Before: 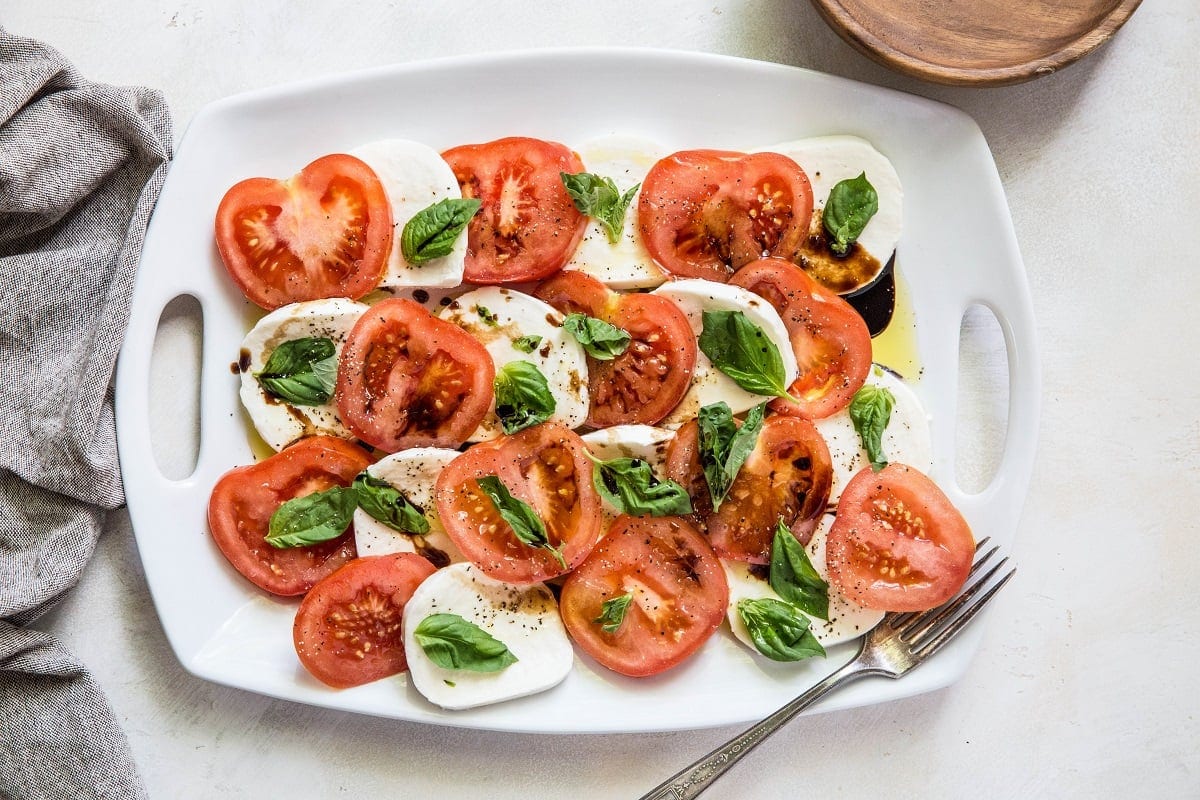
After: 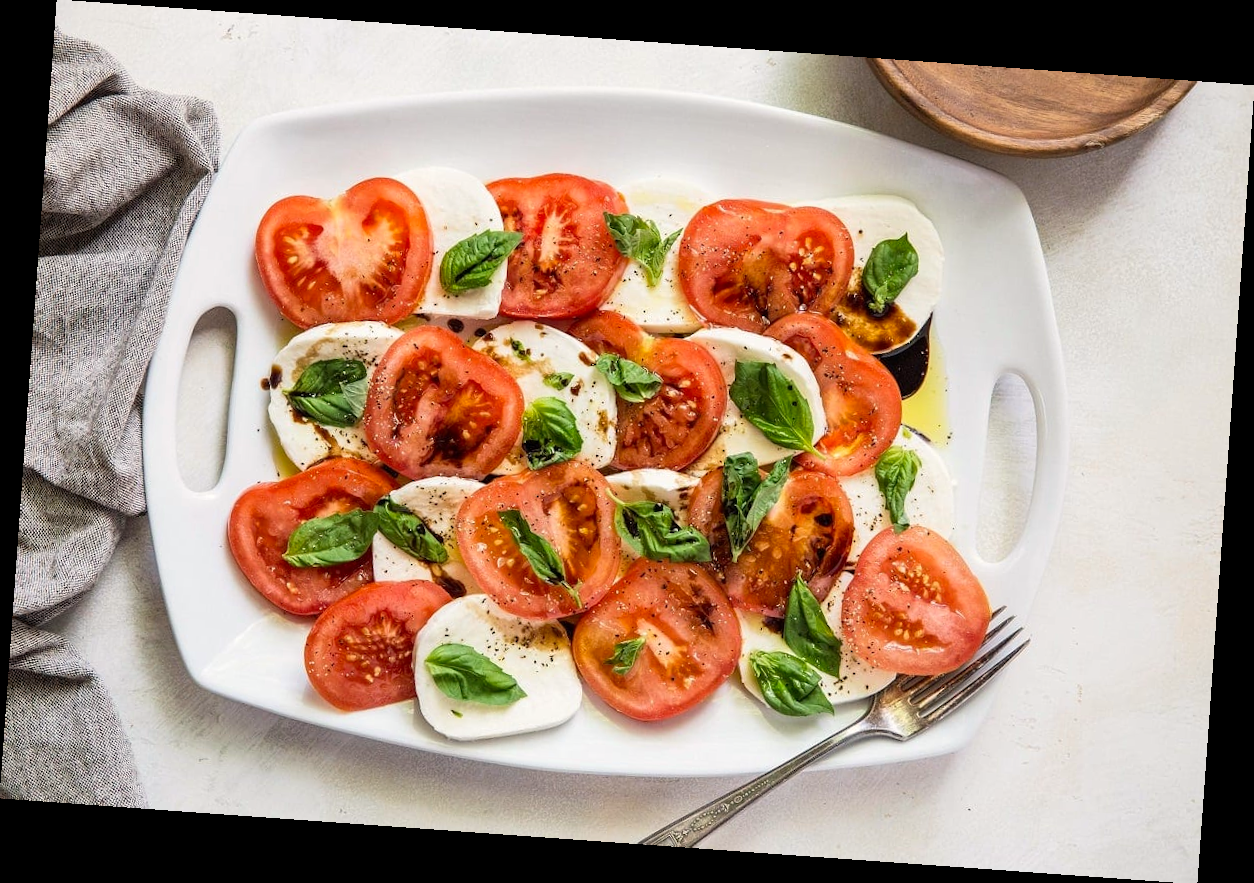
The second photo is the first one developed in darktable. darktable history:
rotate and perspective: rotation 4.1°, automatic cropping off
color correction: highlights a* 0.816, highlights b* 2.78, saturation 1.1
